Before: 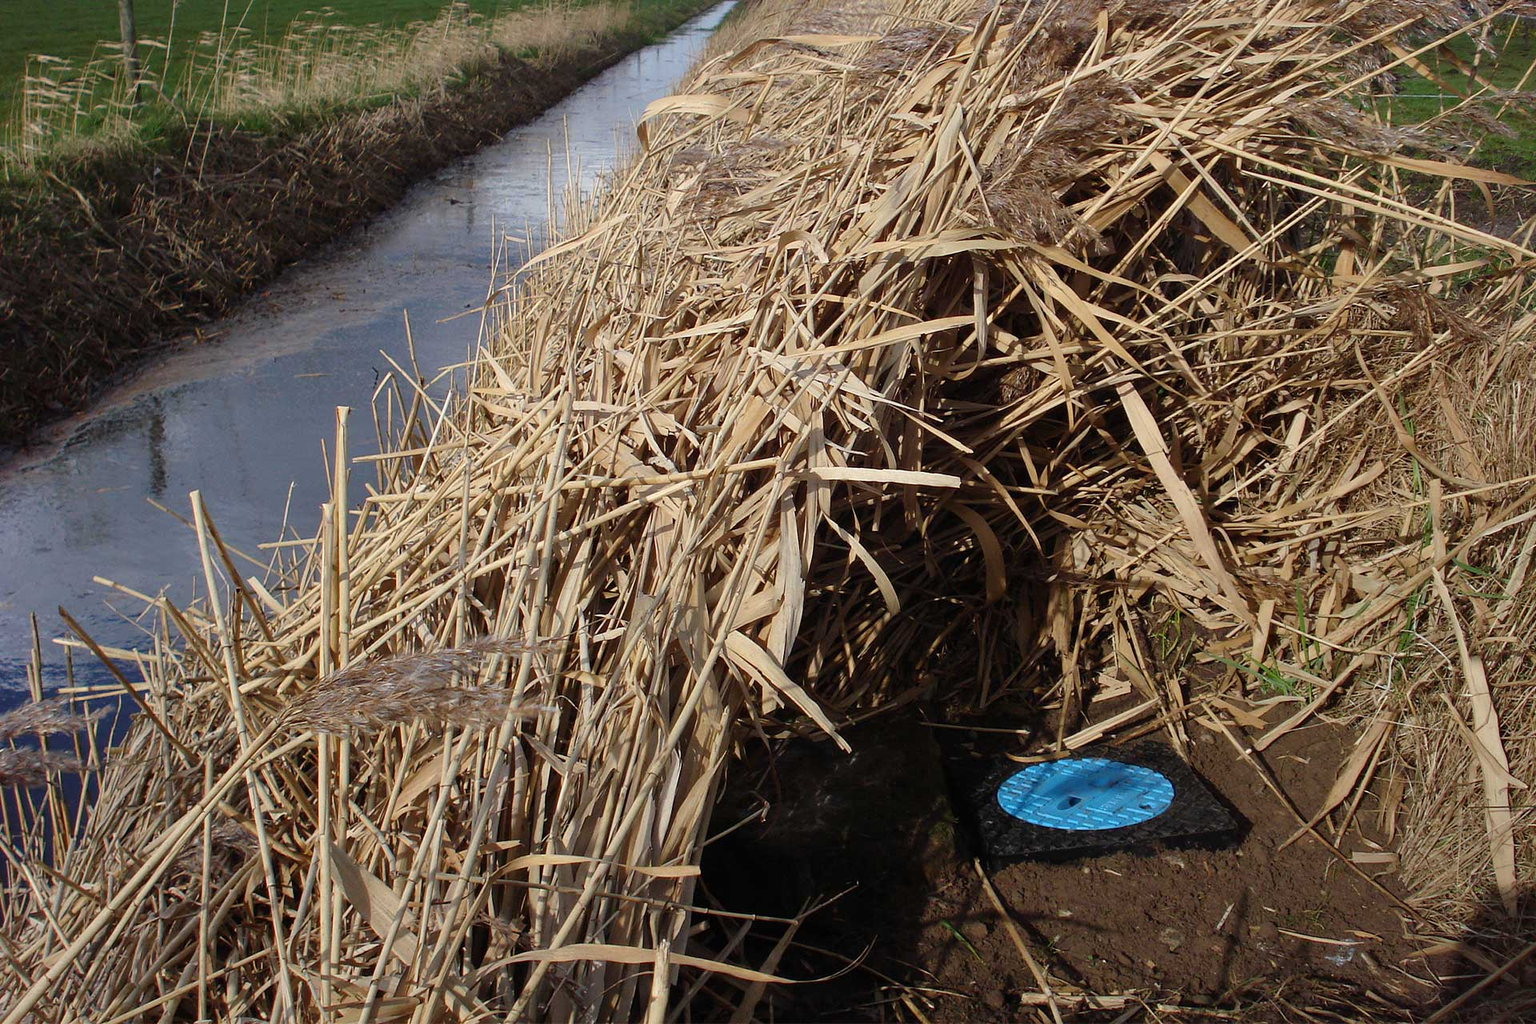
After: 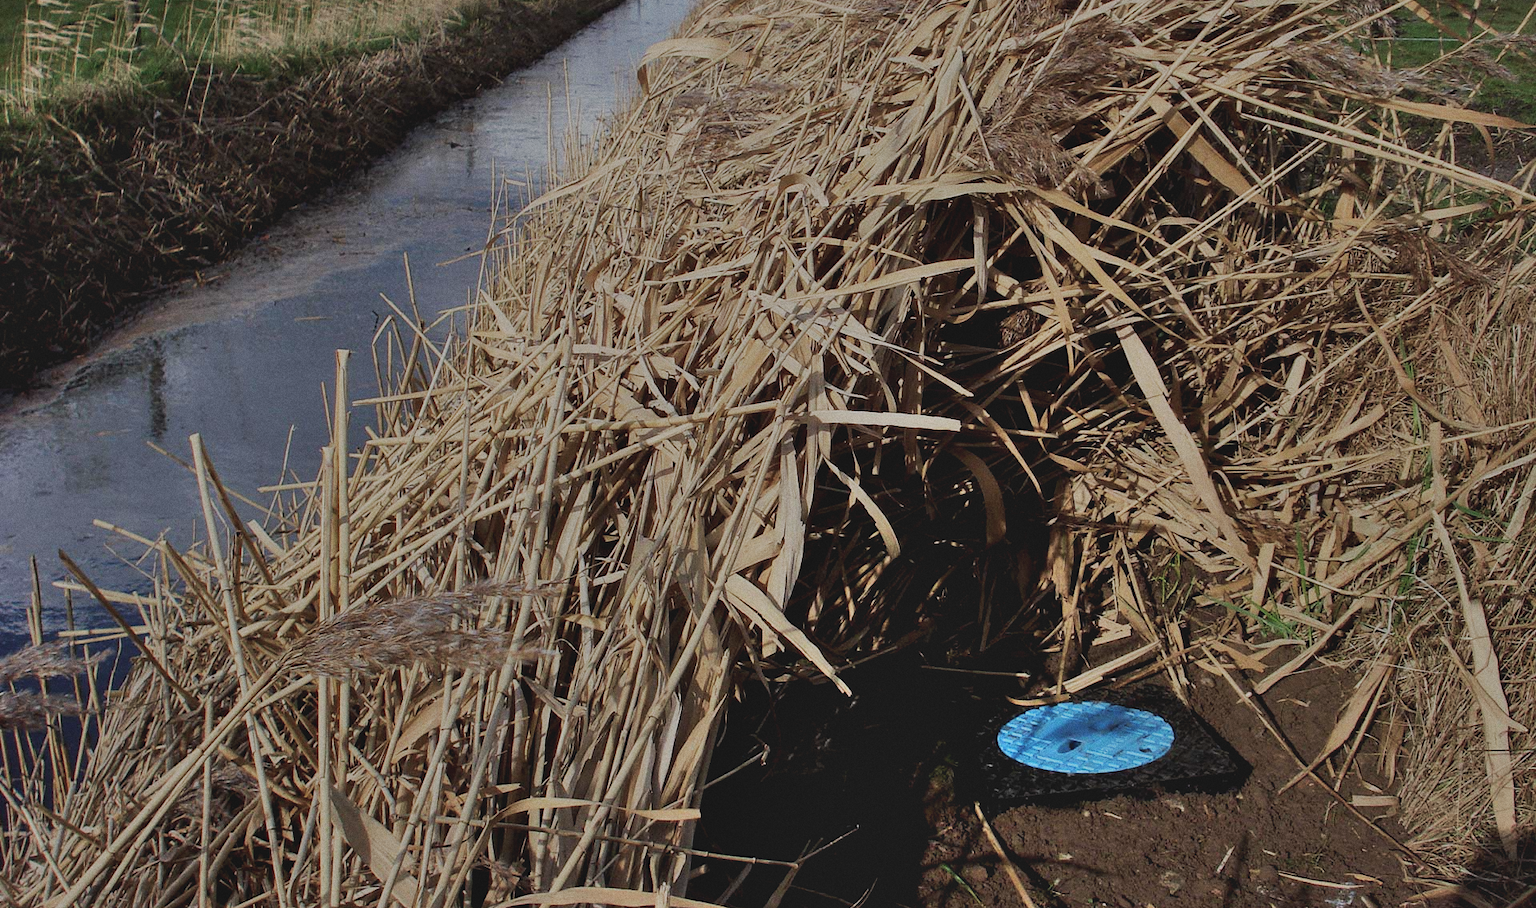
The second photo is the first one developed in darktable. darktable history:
grain: on, module defaults
shadows and highlights: soften with gaussian
base curve: curves: ch0 [(0, 0.007) (0.028, 0.063) (0.121, 0.311) (0.46, 0.743) (0.859, 0.957) (1, 1)], preserve colors none
crop and rotate: top 5.609%, bottom 5.609%
exposure: black level correction 0.009, compensate highlight preservation false
color balance rgb: perceptual brilliance grading › global brilliance -48.39%
